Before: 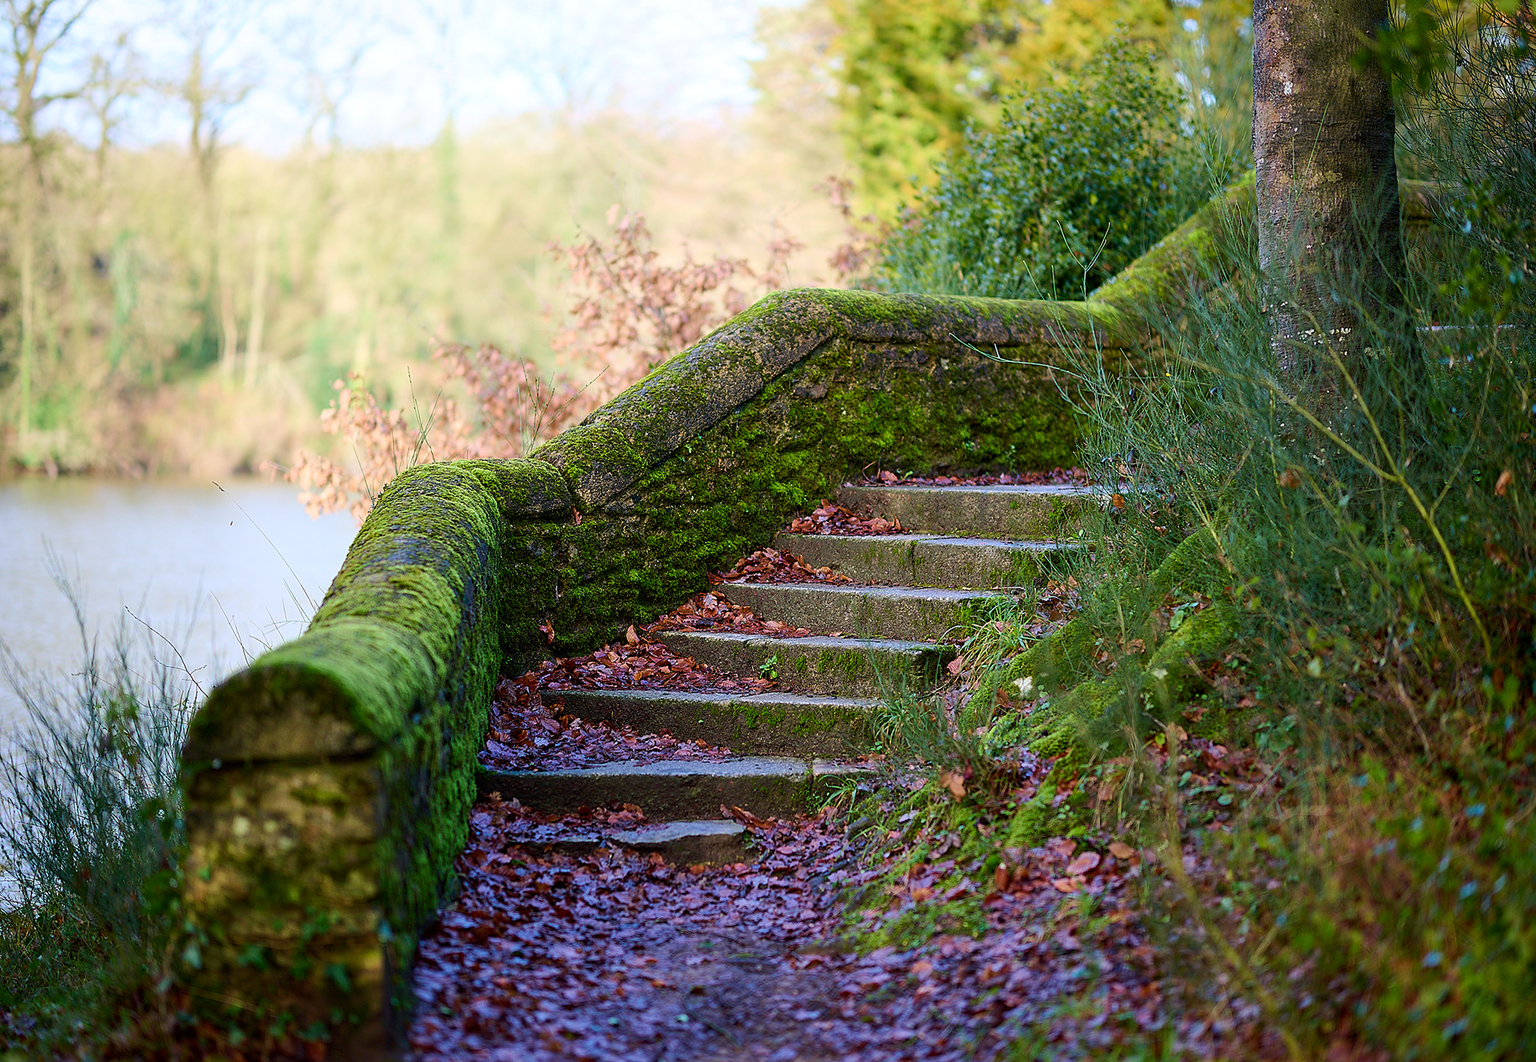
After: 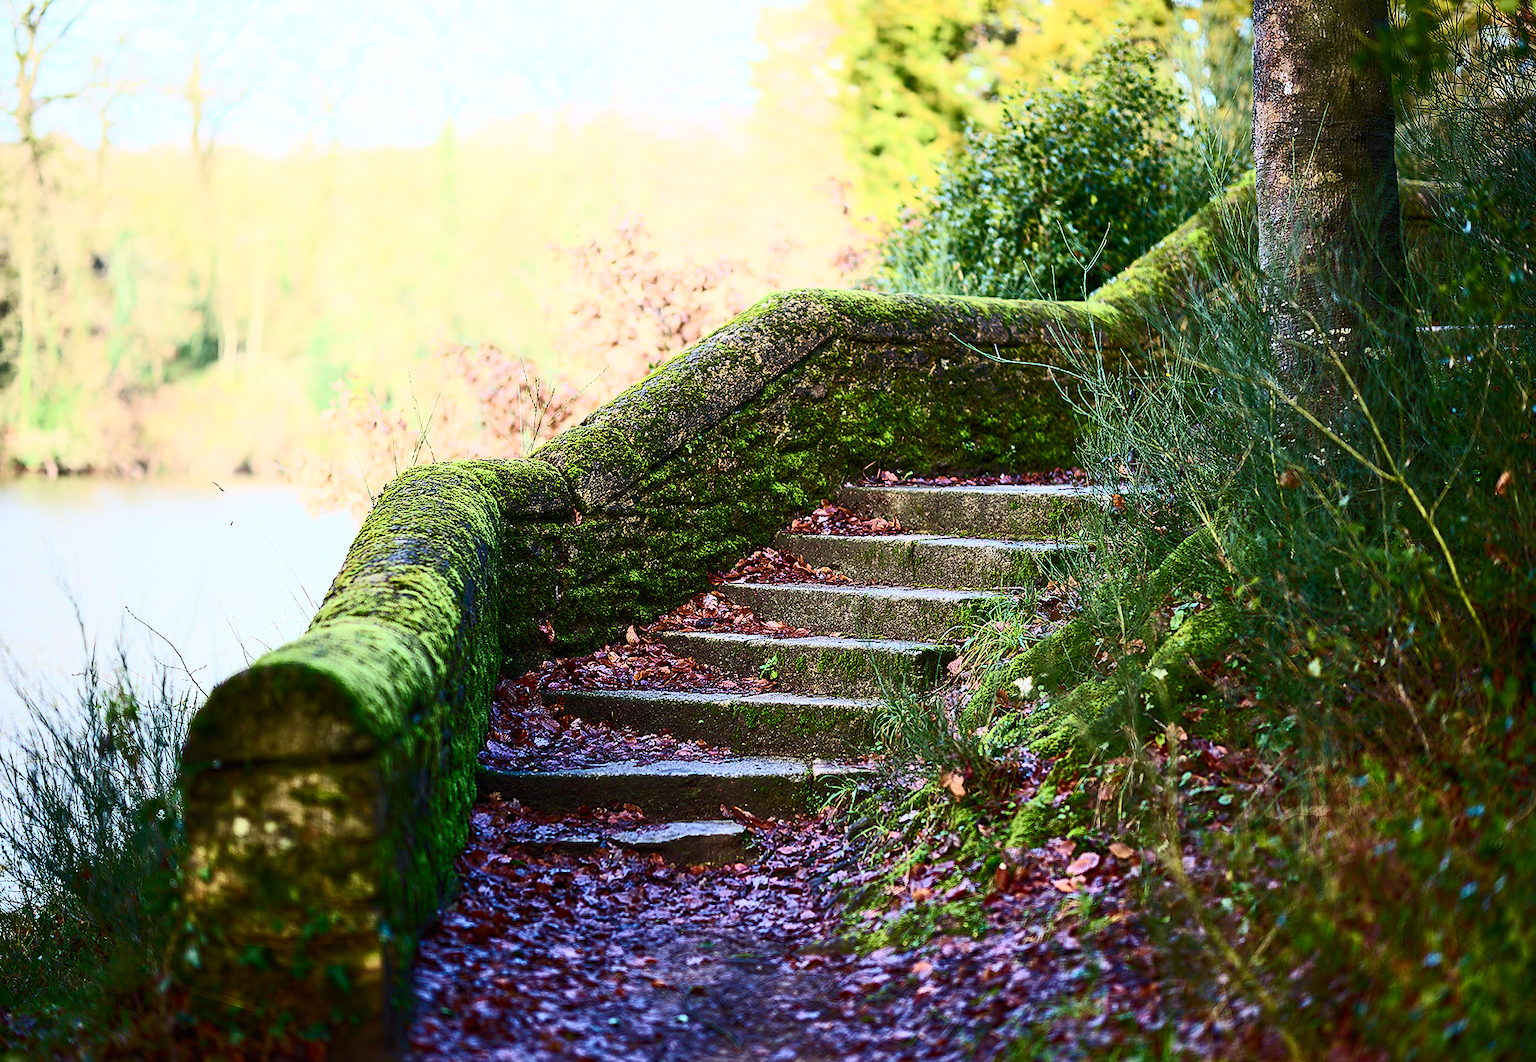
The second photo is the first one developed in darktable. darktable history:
contrast brightness saturation: contrast 0.62, brightness 0.34, saturation 0.14
exposure: exposure -0.242 EV, compensate highlight preservation false
